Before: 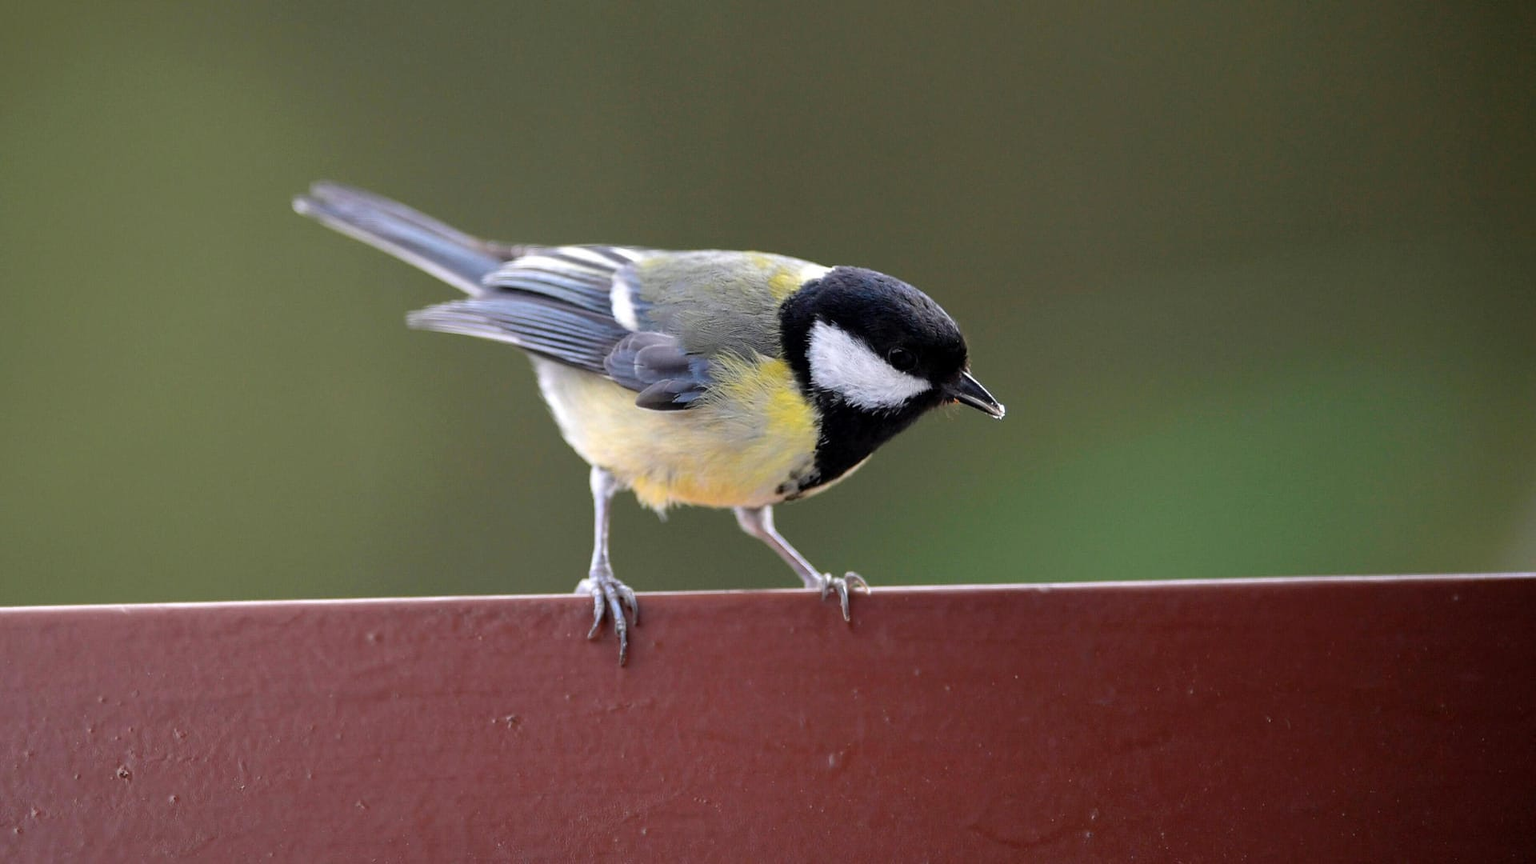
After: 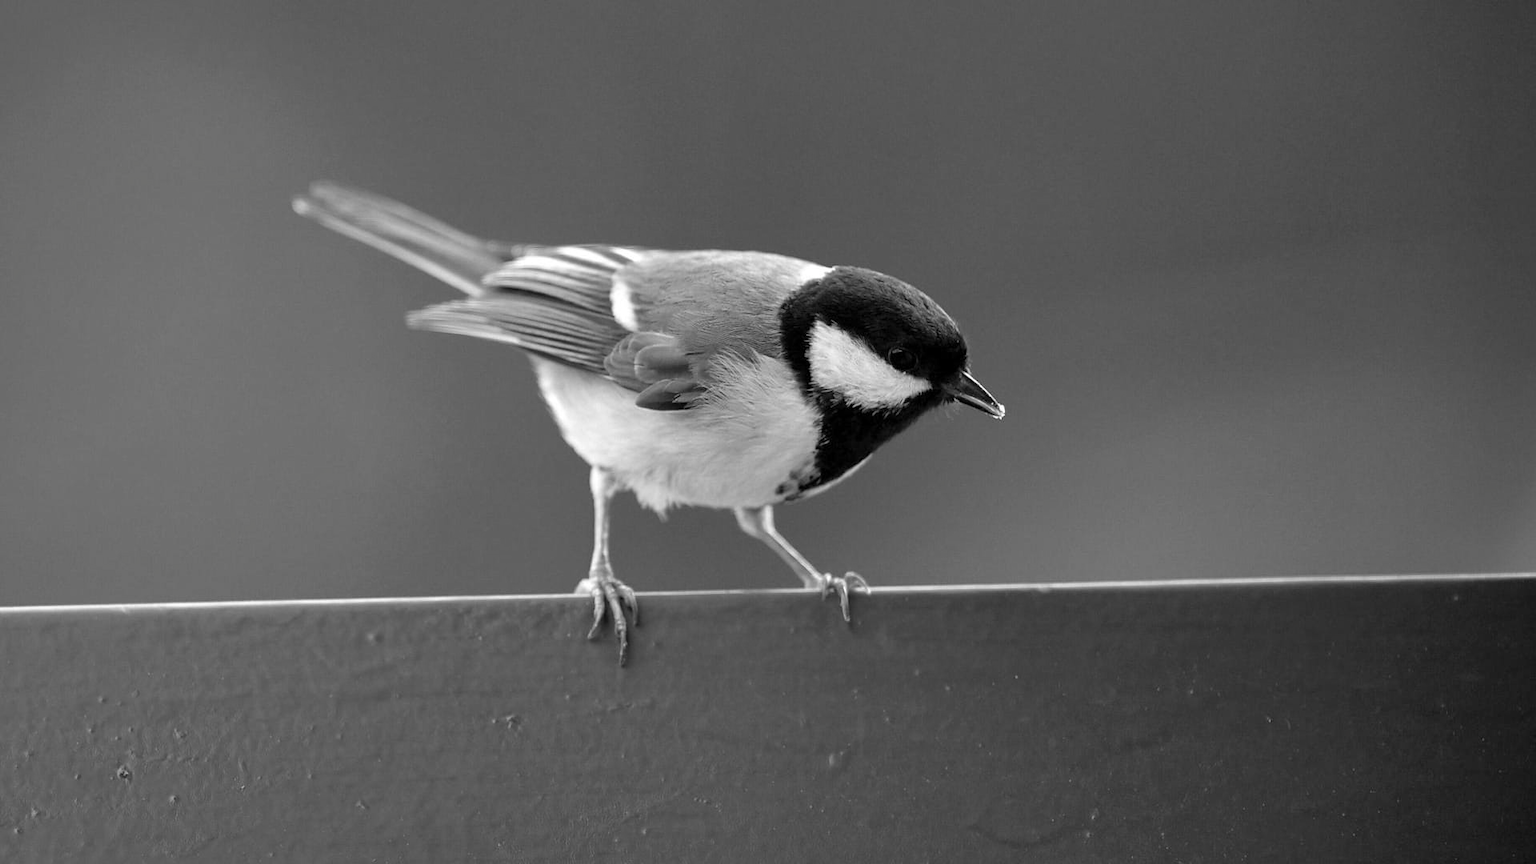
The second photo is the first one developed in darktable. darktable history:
shadows and highlights: shadows 42.99, highlights 7.68
contrast brightness saturation: saturation -0.999
